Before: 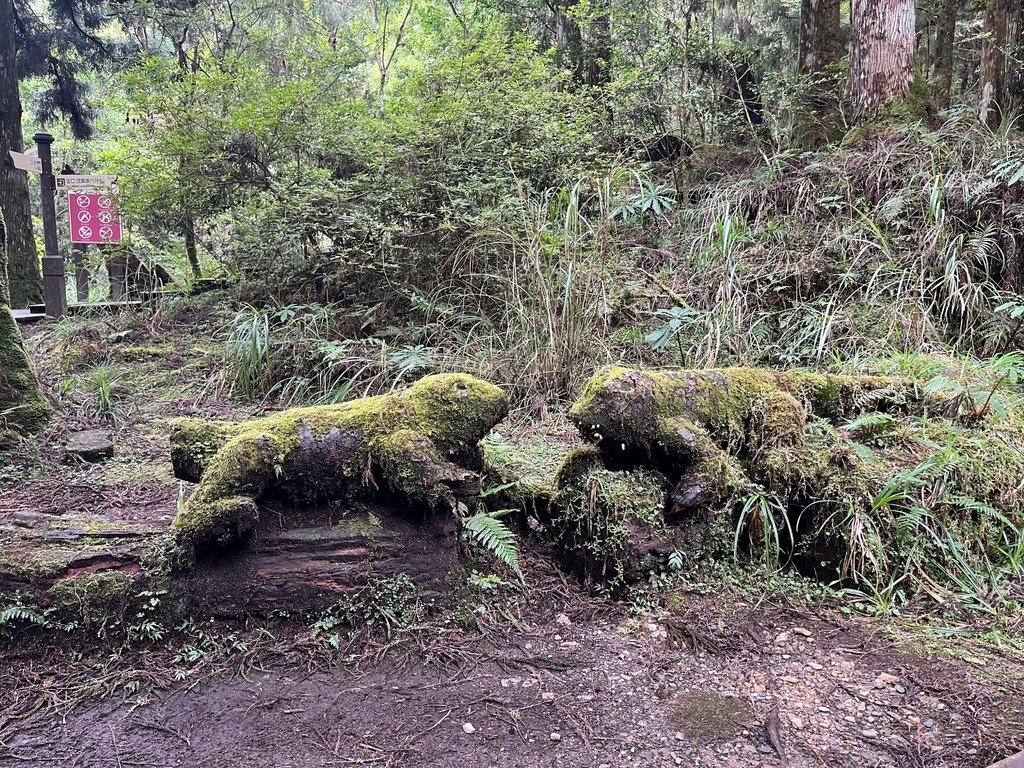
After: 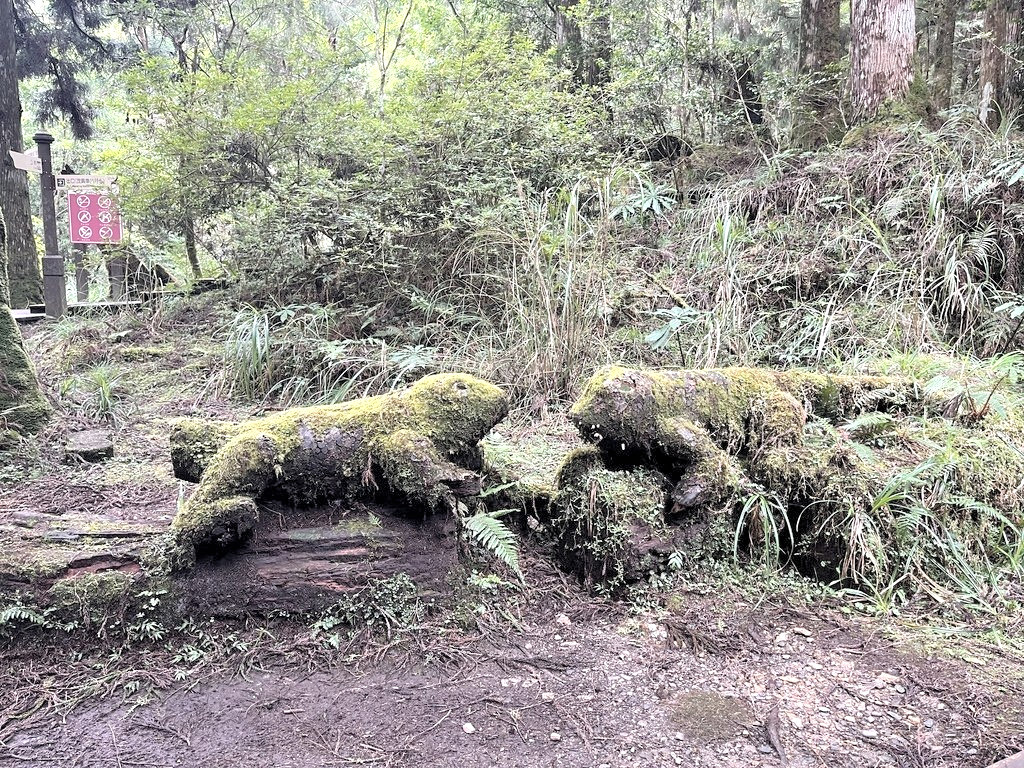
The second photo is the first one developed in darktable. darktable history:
exposure: black level correction 0.001, exposure 0.498 EV, compensate highlight preservation false
color balance rgb: perceptual saturation grading › global saturation 31.234%, global vibrance 20%
contrast brightness saturation: brightness 0.183, saturation -0.492
